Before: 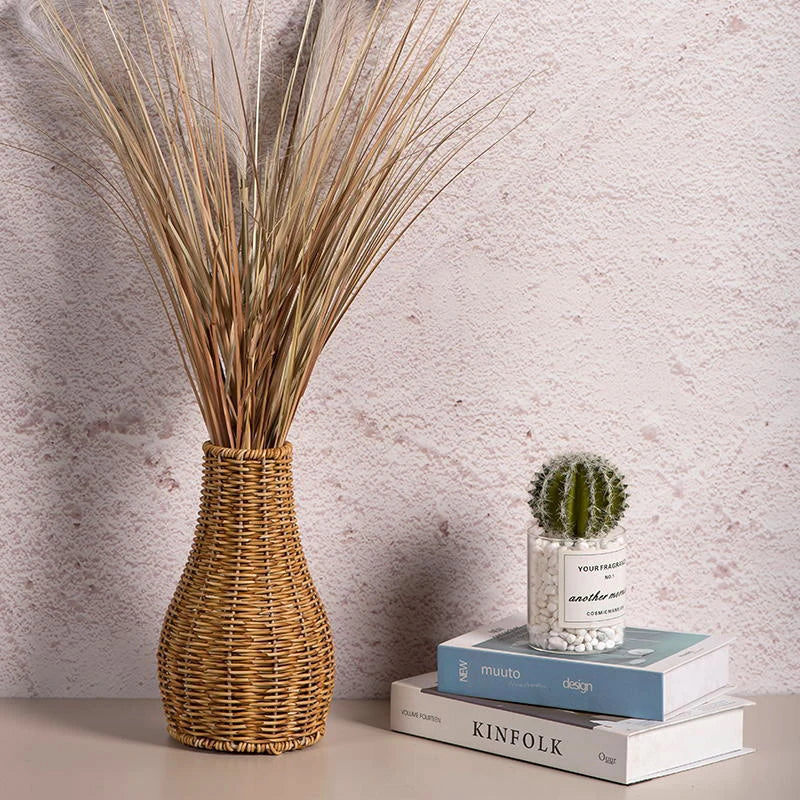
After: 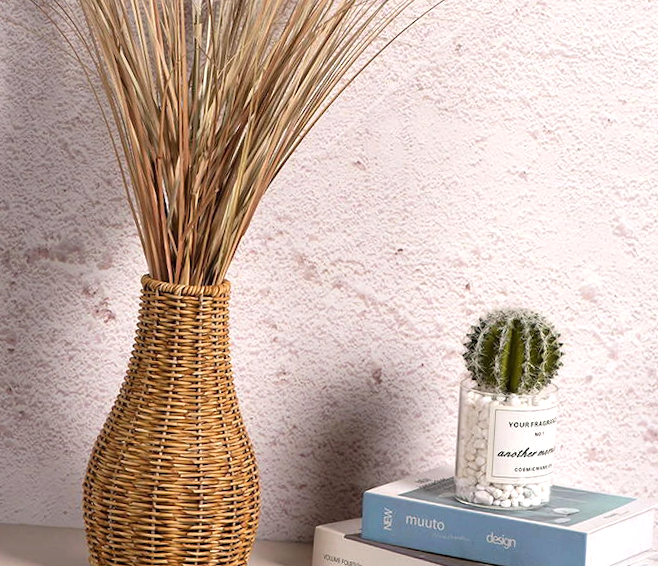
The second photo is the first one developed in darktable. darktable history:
tone equalizer: -8 EV -0.393 EV, -7 EV -0.362 EV, -6 EV -0.333 EV, -5 EV -0.191 EV, -3 EV 0.218 EV, -2 EV 0.341 EV, -1 EV 0.373 EV, +0 EV 0.404 EV
local contrast: mode bilateral grid, contrast 100, coarseness 99, detail 90%, midtone range 0.2
crop and rotate: angle -3.45°, left 9.77%, top 21.149%, right 12.482%, bottom 11.888%
